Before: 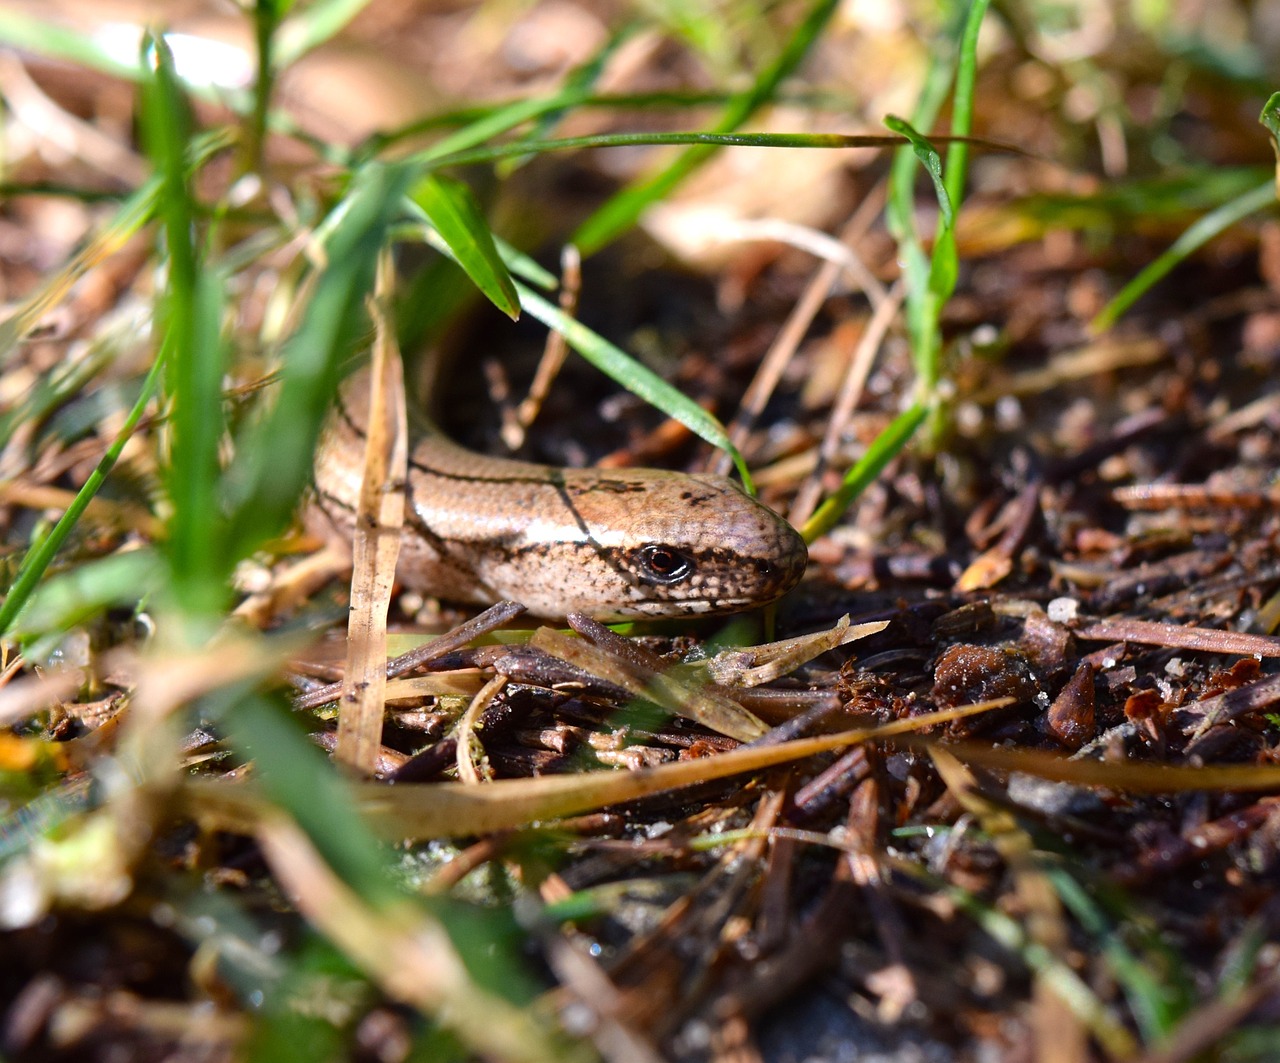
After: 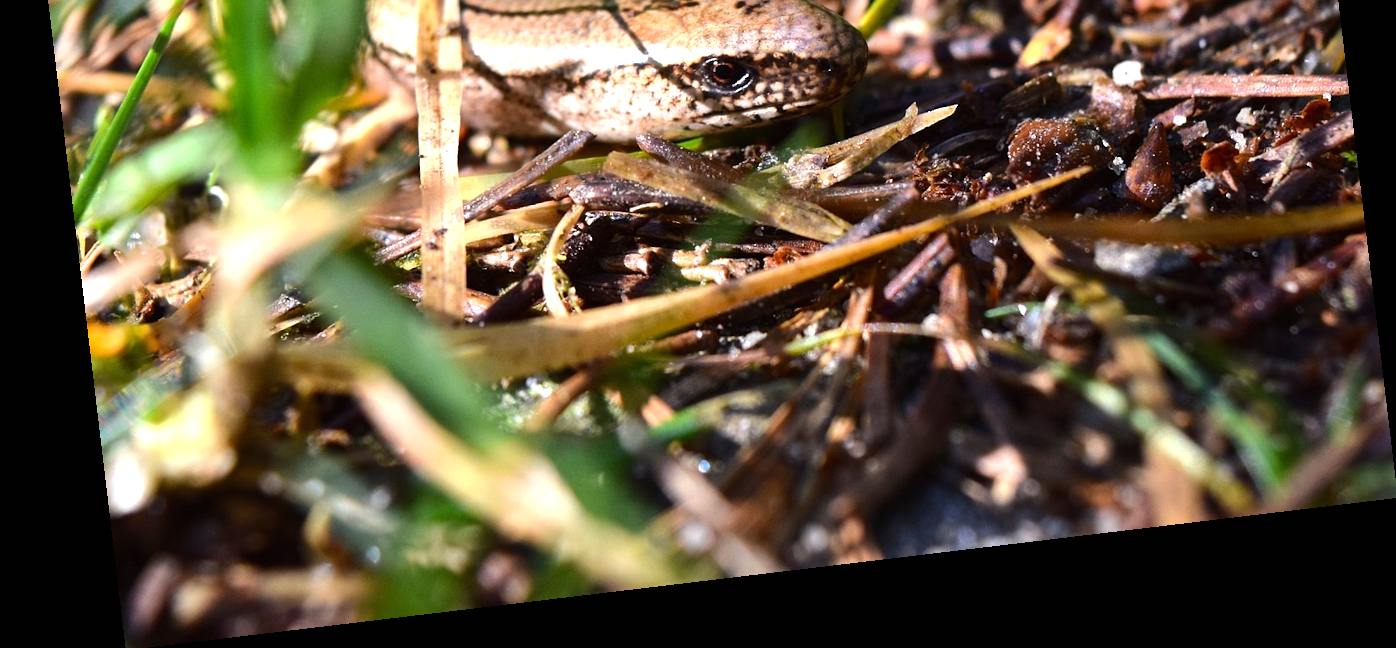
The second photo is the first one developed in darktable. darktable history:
exposure: black level correction 0, exposure 0.3 EV, compensate highlight preservation false
crop and rotate: top 46.237%
tone equalizer: -8 EV -0.417 EV, -7 EV -0.389 EV, -6 EV -0.333 EV, -5 EV -0.222 EV, -3 EV 0.222 EV, -2 EV 0.333 EV, -1 EV 0.389 EV, +0 EV 0.417 EV, edges refinement/feathering 500, mask exposure compensation -1.57 EV, preserve details no
rotate and perspective: rotation -6.83°, automatic cropping off
